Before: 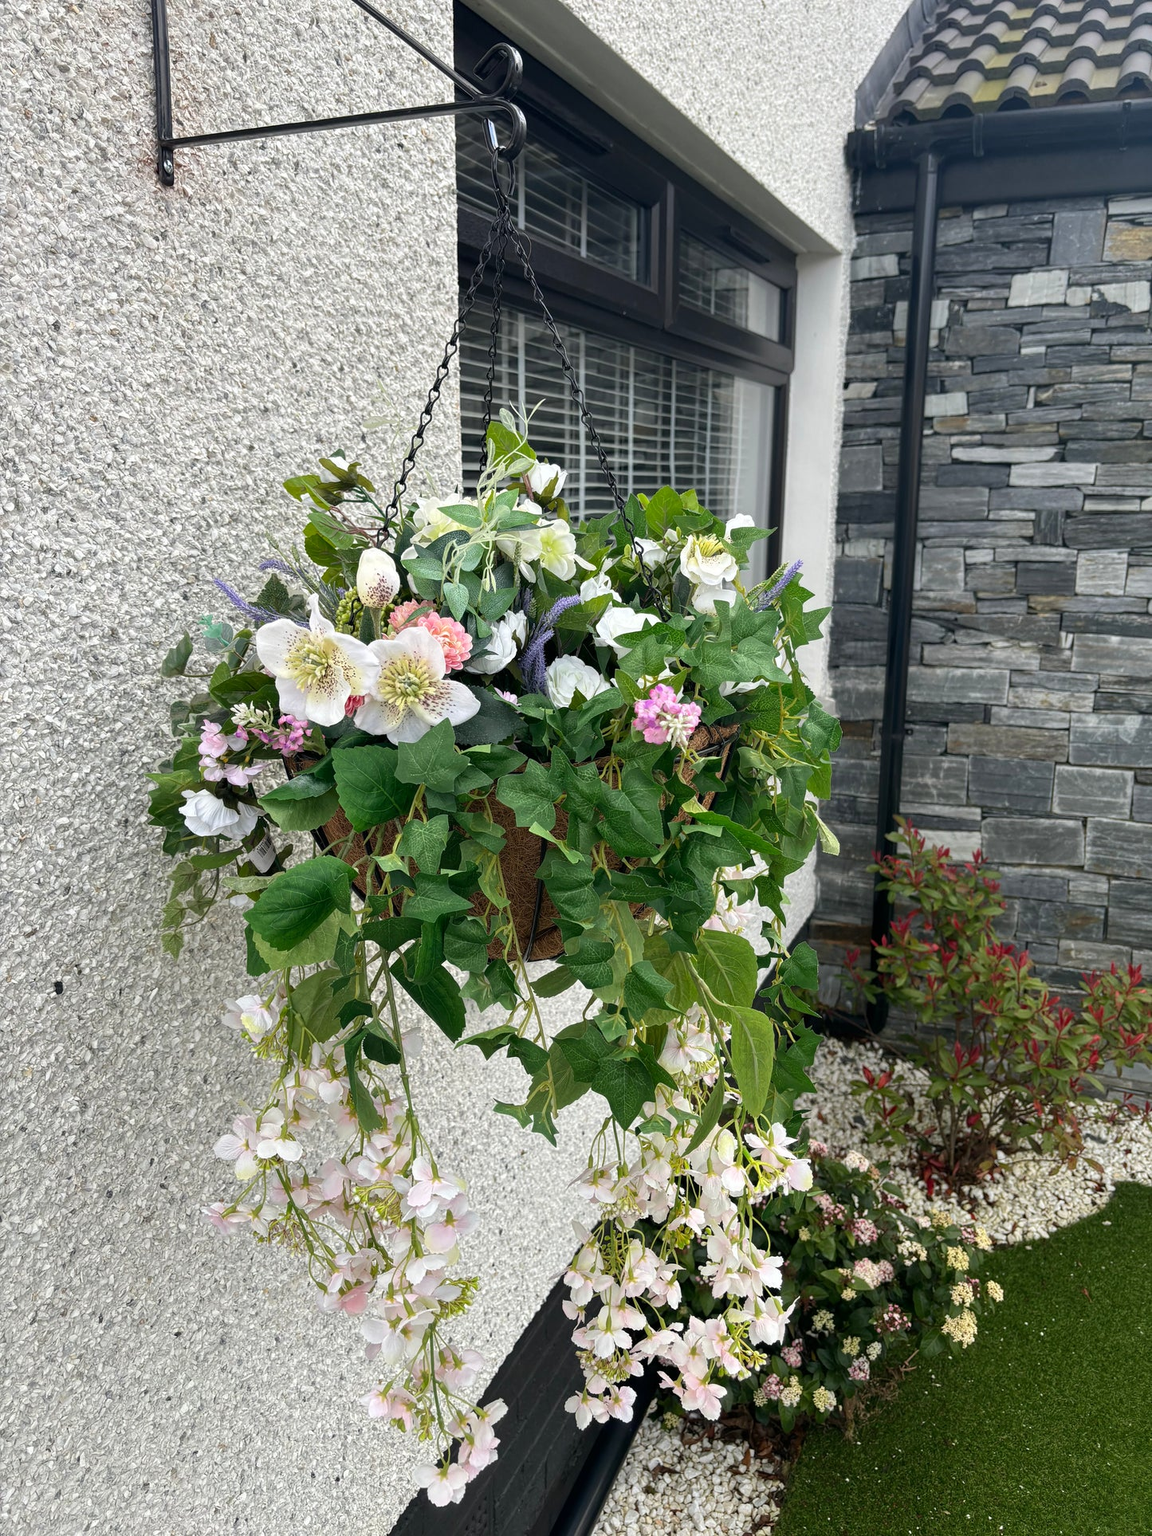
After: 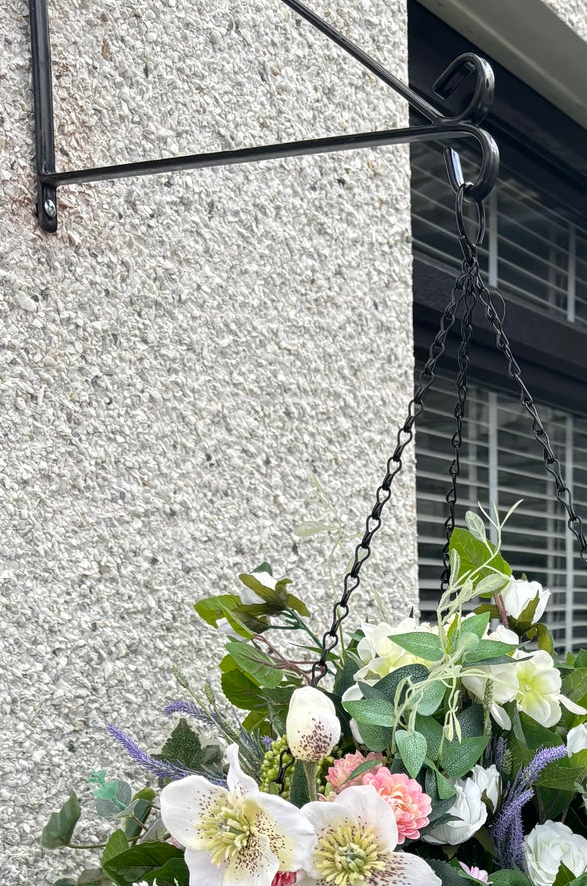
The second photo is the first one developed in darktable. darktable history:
crop and rotate: left 11.175%, top 0.071%, right 48.19%, bottom 53.936%
